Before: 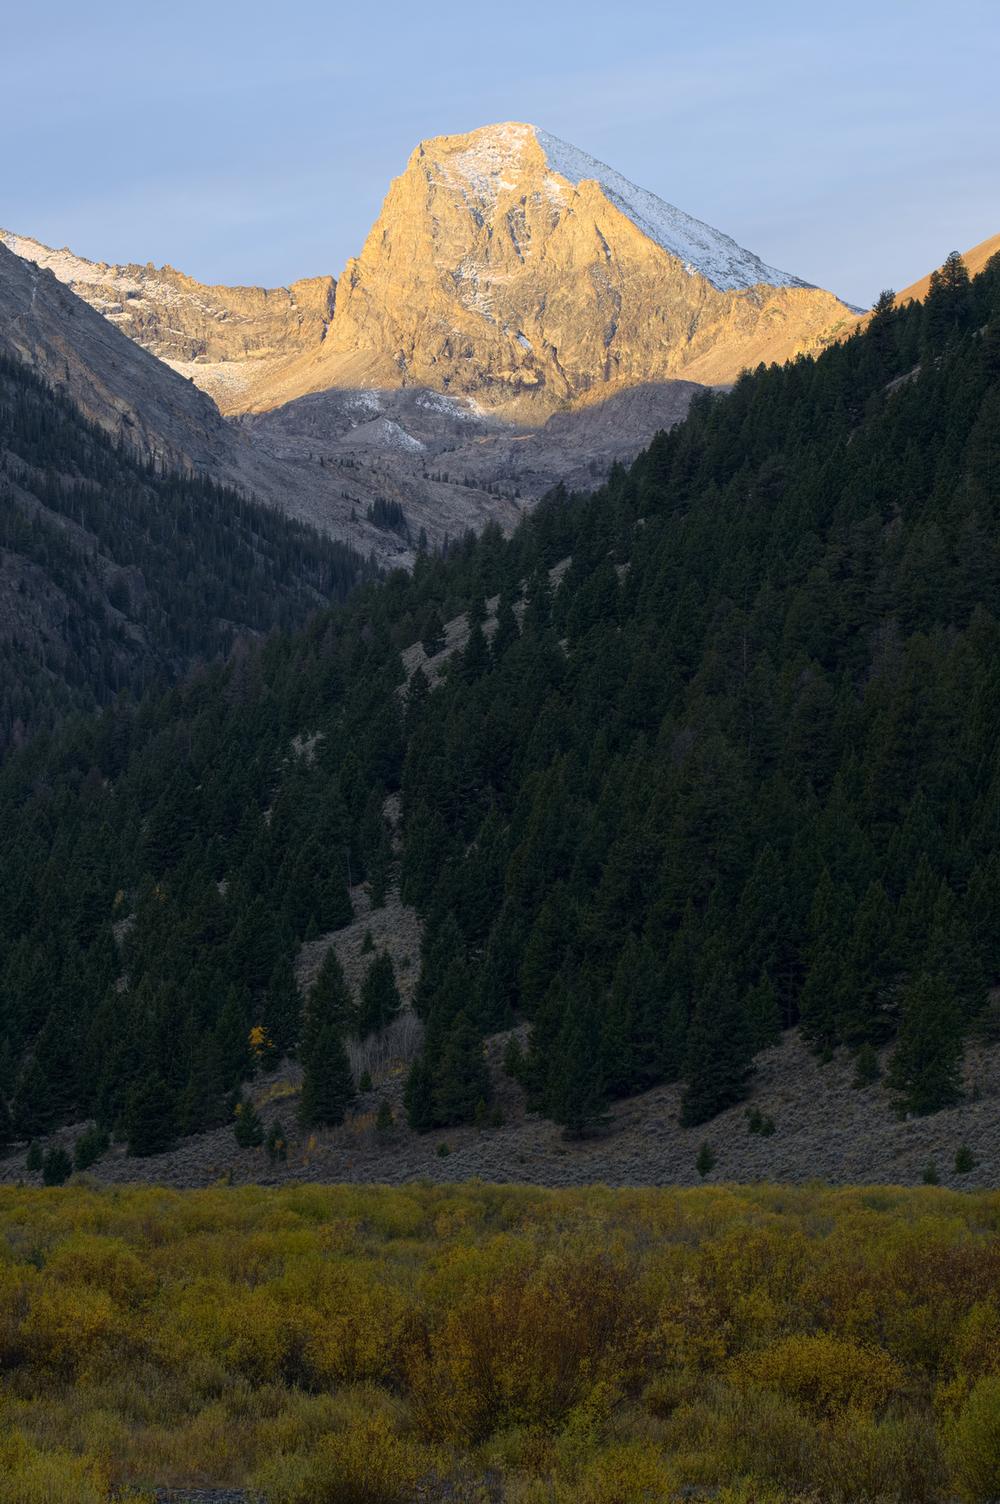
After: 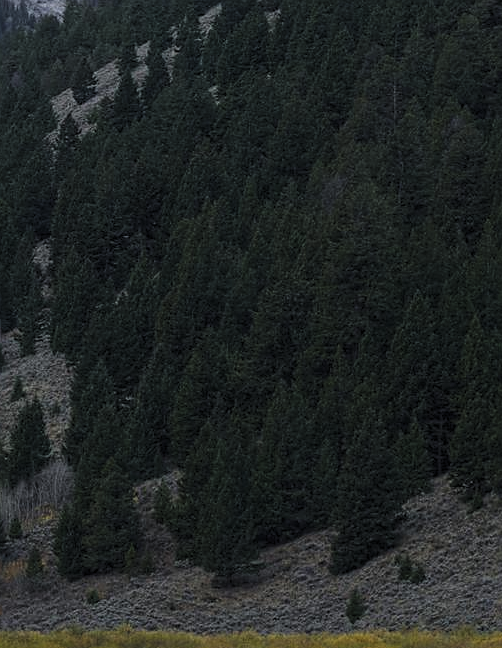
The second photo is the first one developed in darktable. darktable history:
levels: levels [0.062, 0.494, 0.925]
exposure: black level correction -0.005, exposure 0.612 EV, compensate highlight preservation false
crop: left 35.073%, top 36.816%, right 14.715%, bottom 20.064%
sharpen: amount 0.477
